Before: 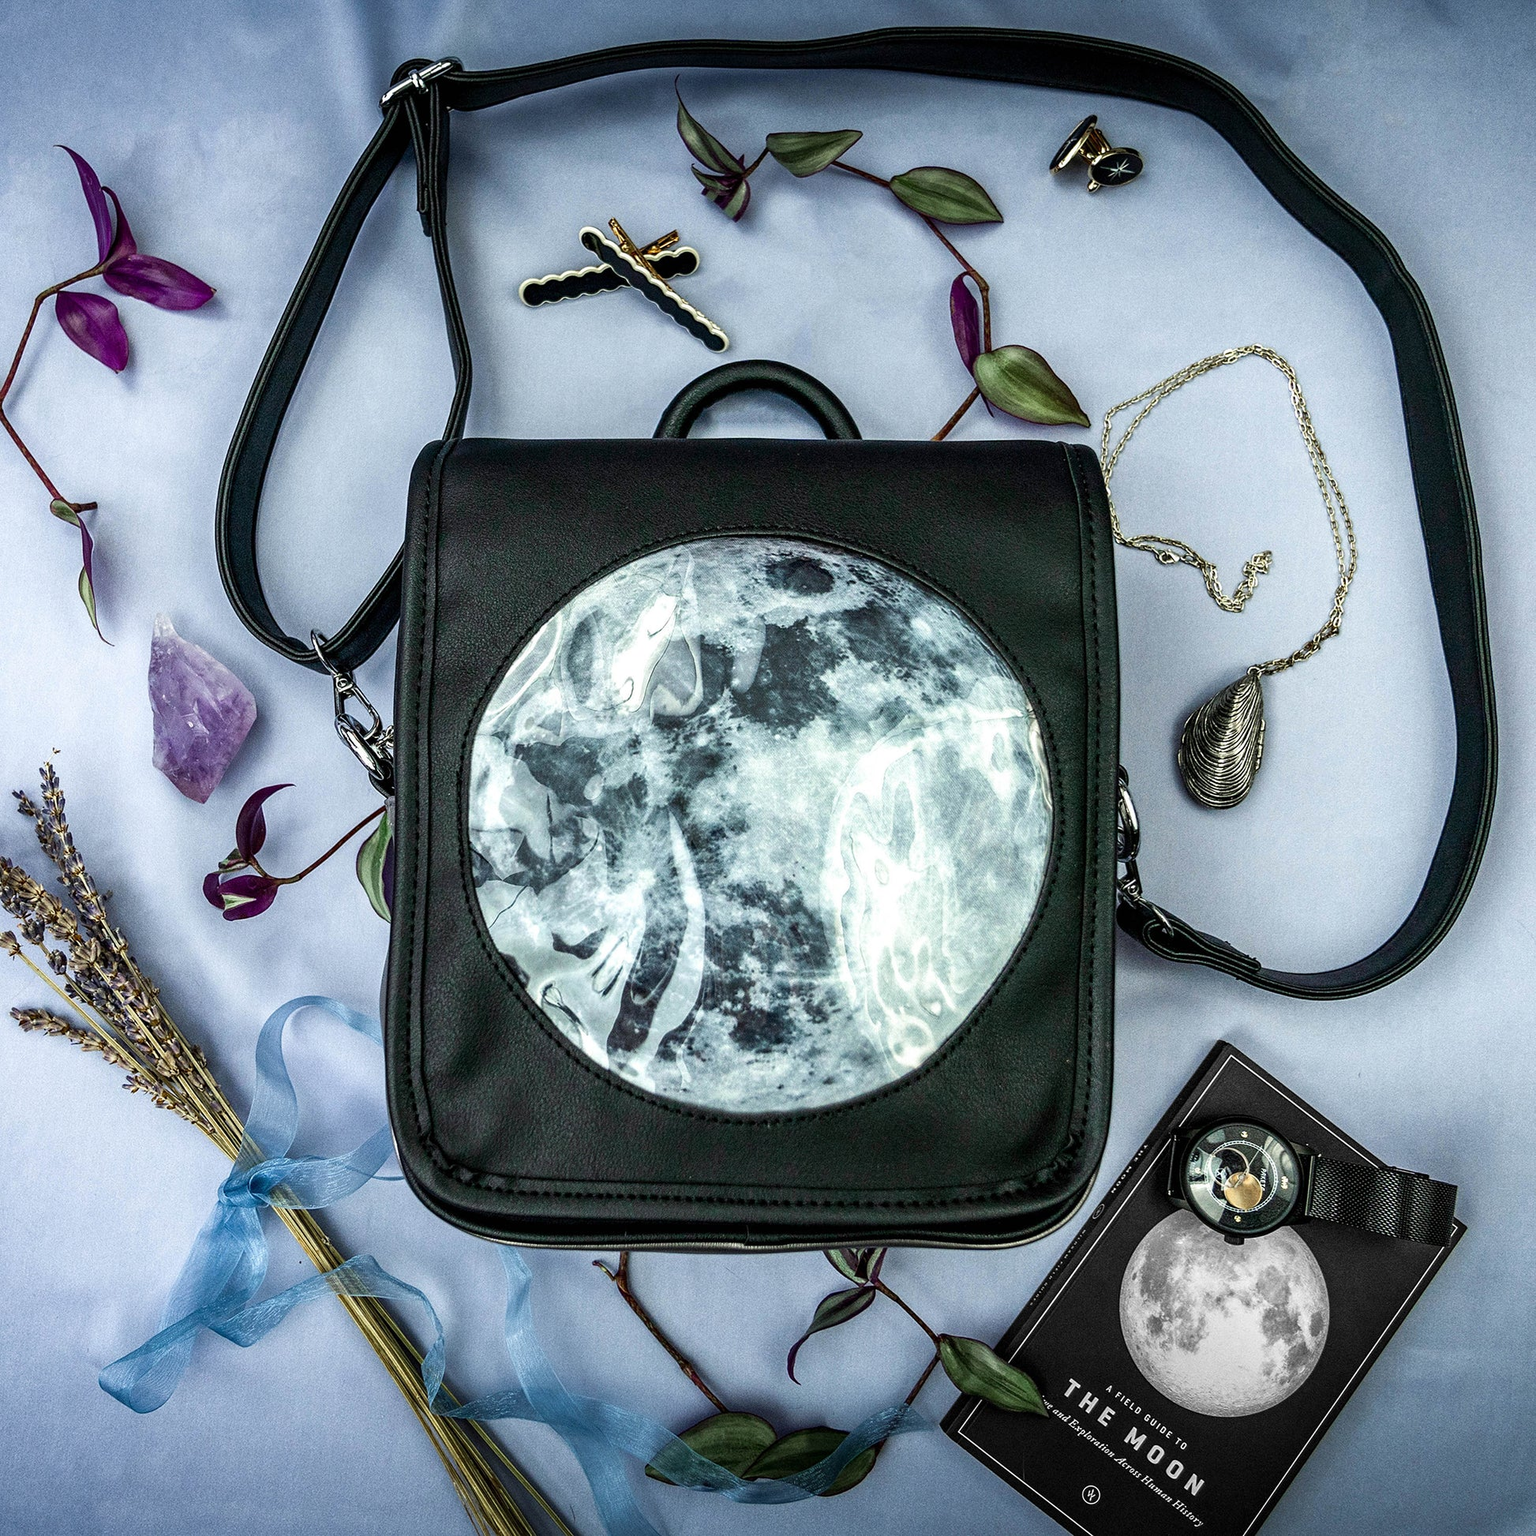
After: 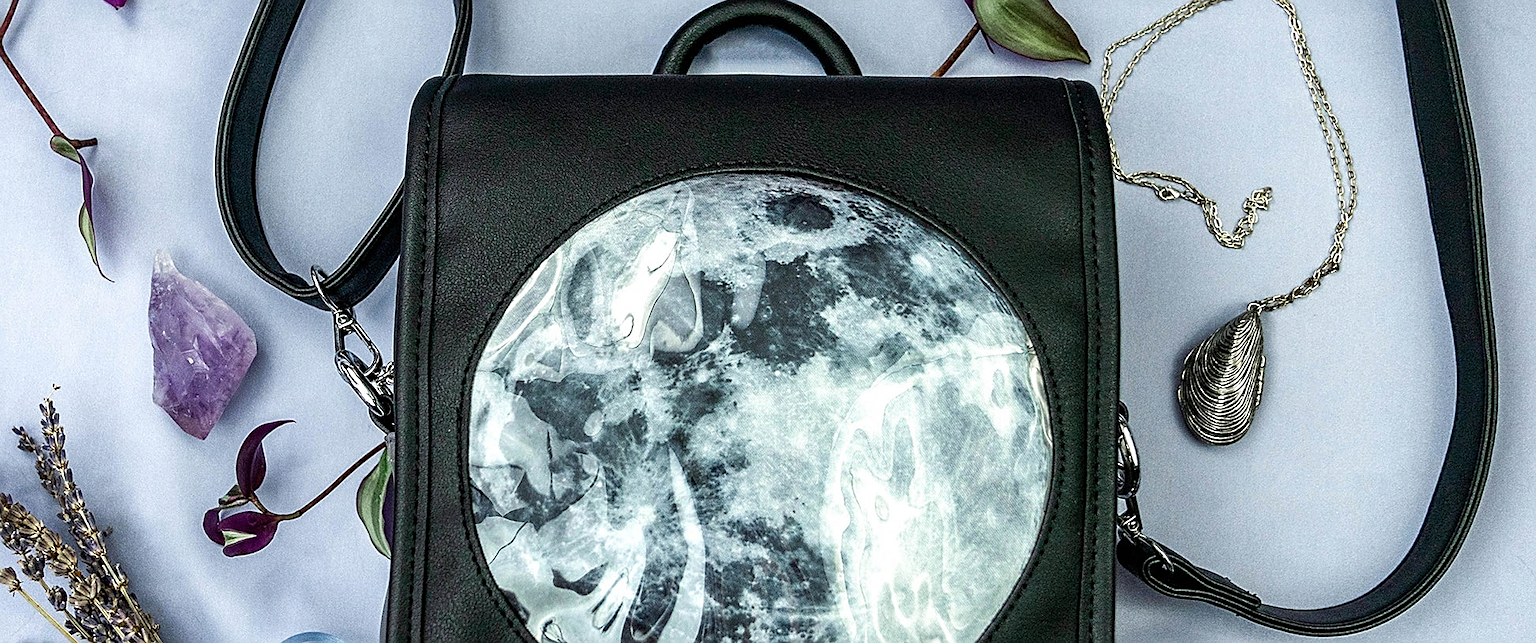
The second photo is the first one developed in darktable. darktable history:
sharpen: on, module defaults
crop and rotate: top 23.714%, bottom 34.379%
color correction: highlights b* 0.008, saturation 0.977
